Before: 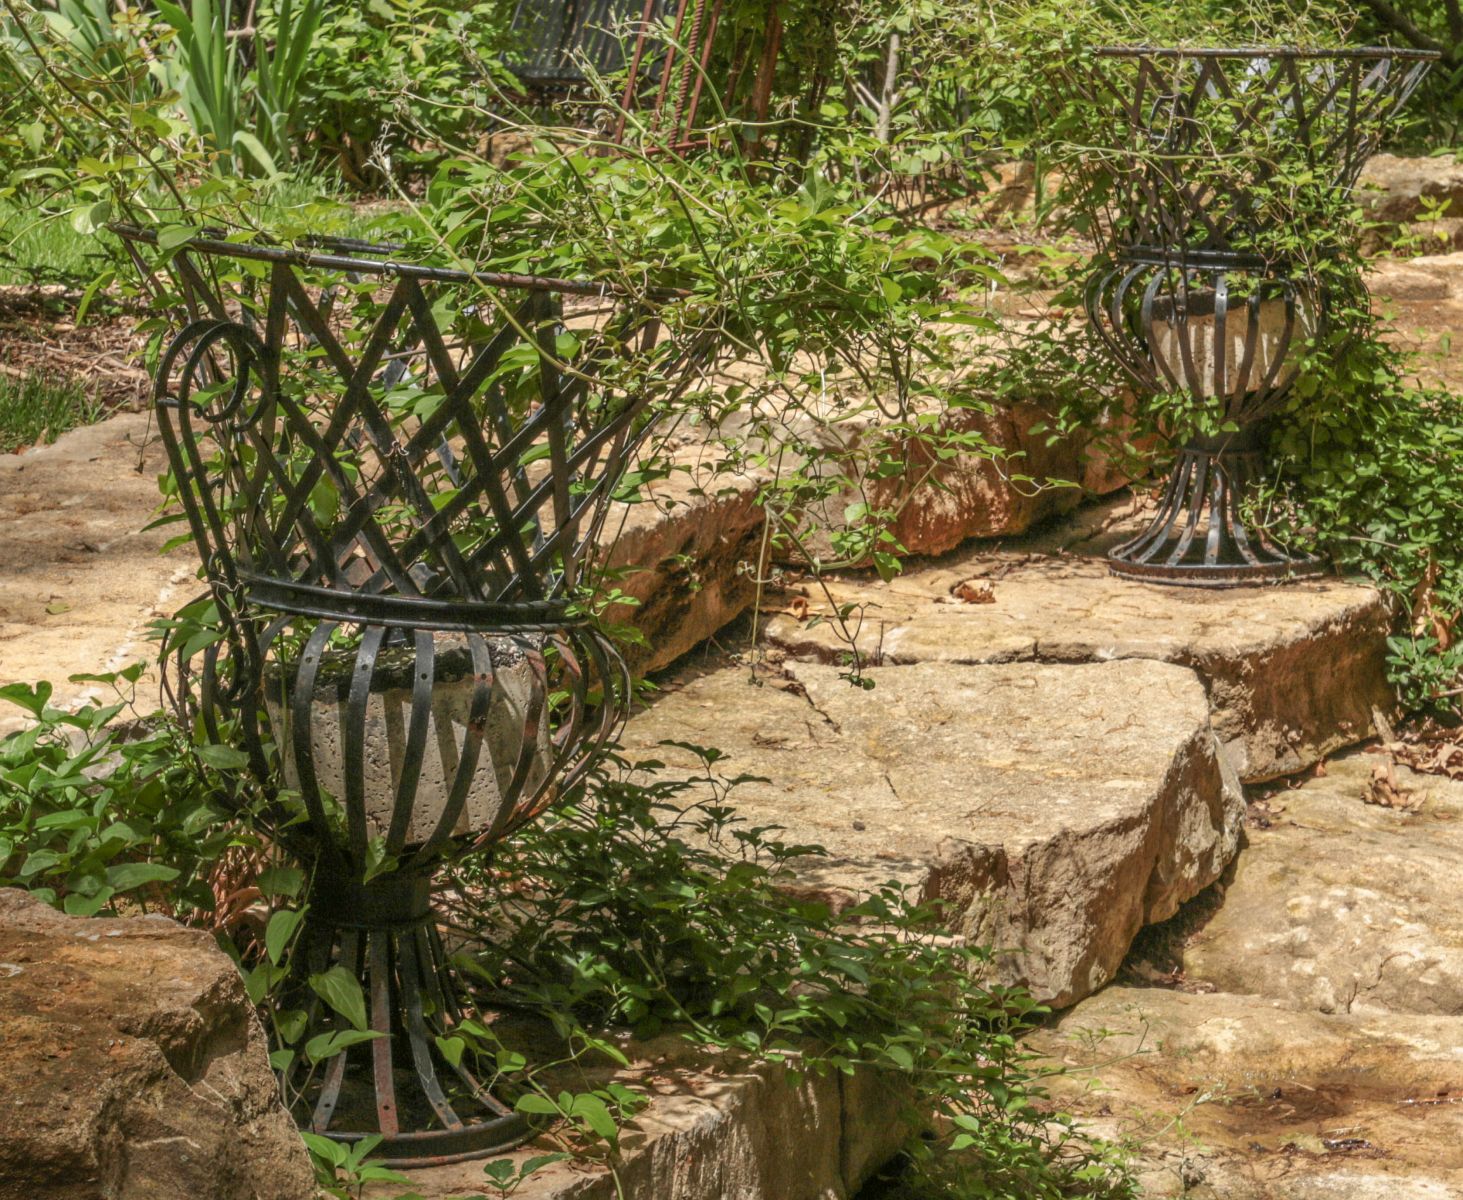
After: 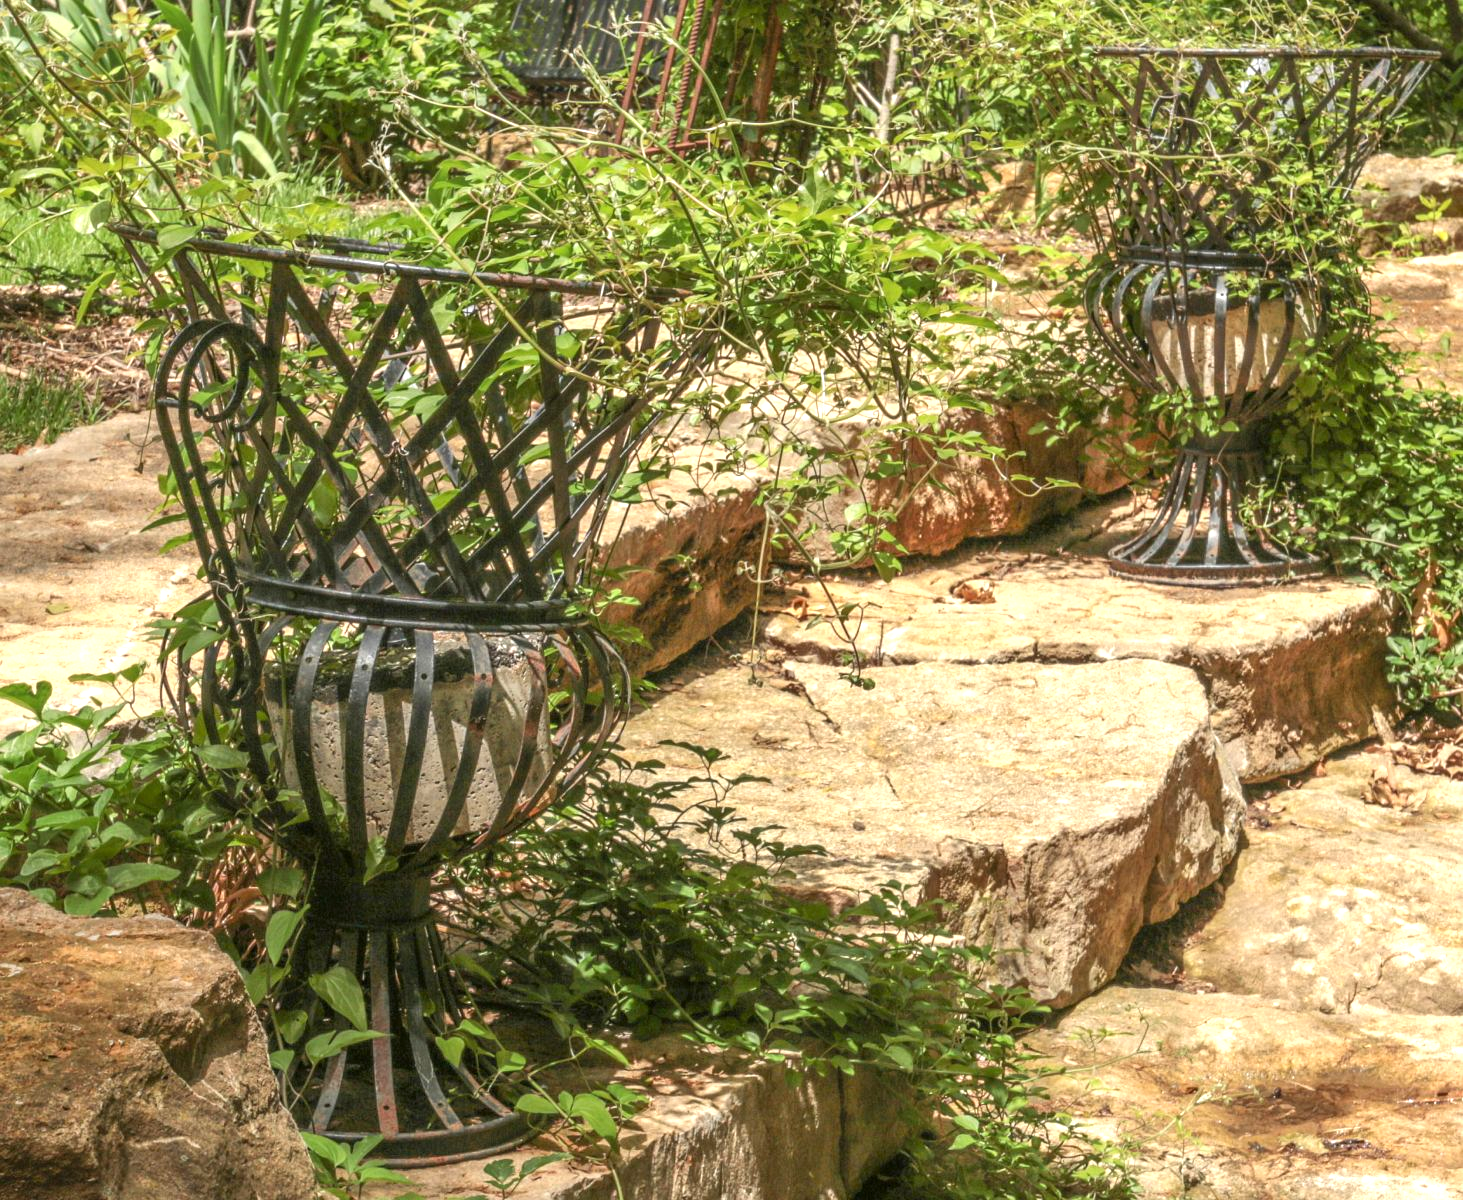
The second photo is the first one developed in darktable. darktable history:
exposure: exposure 0.717 EV, compensate highlight preservation false
